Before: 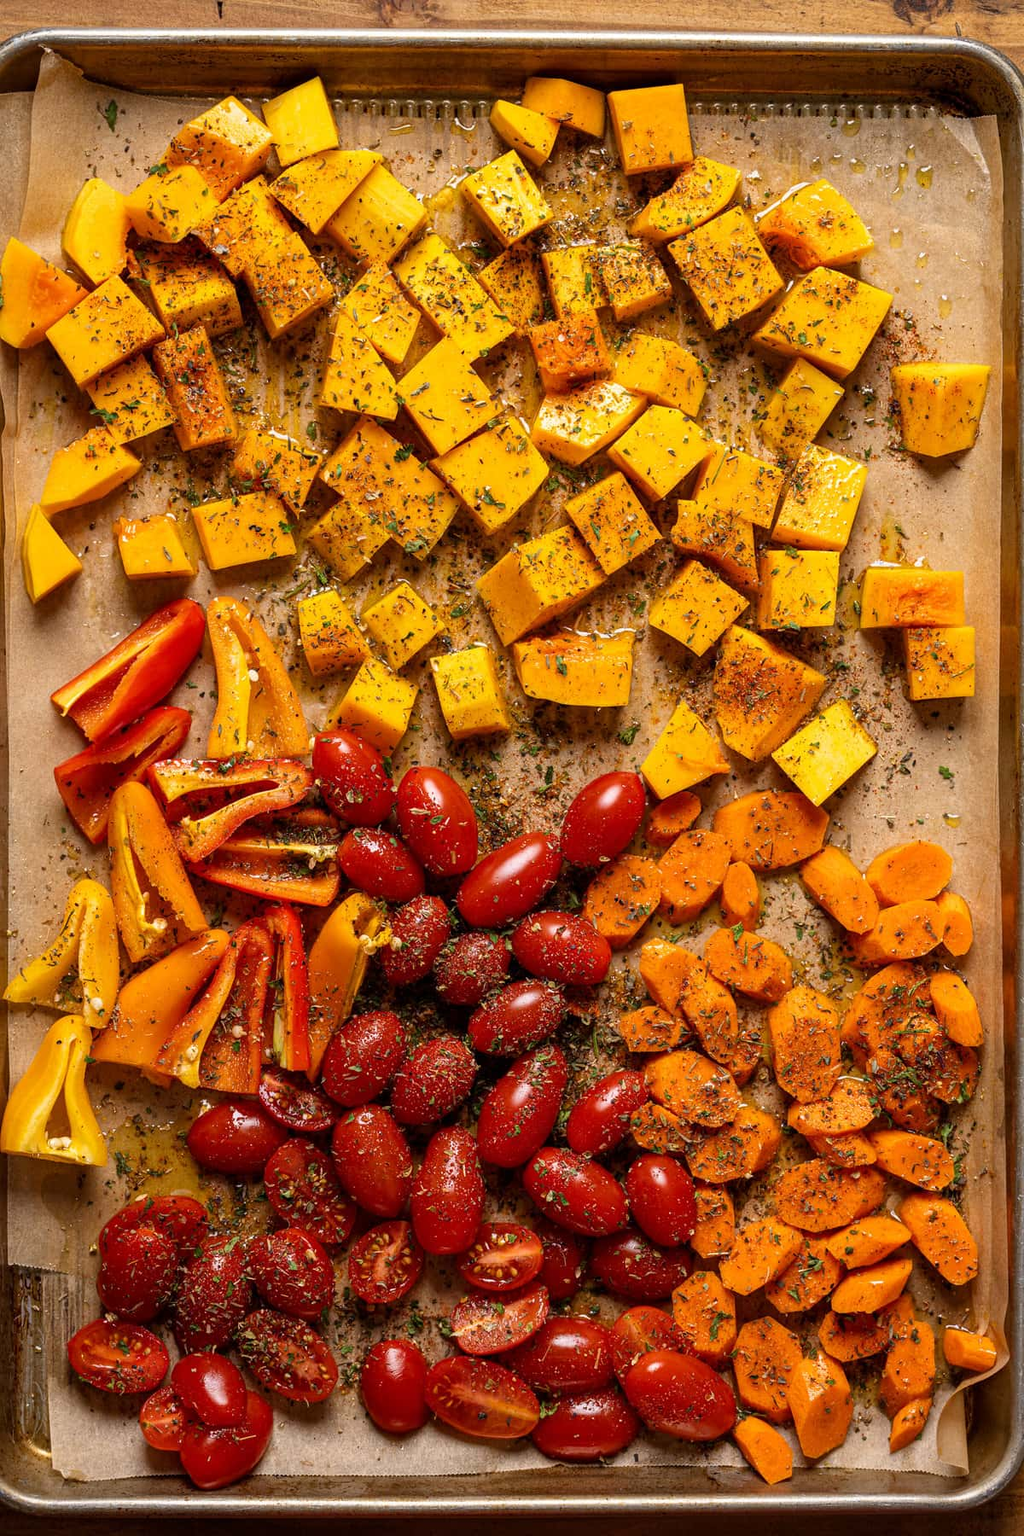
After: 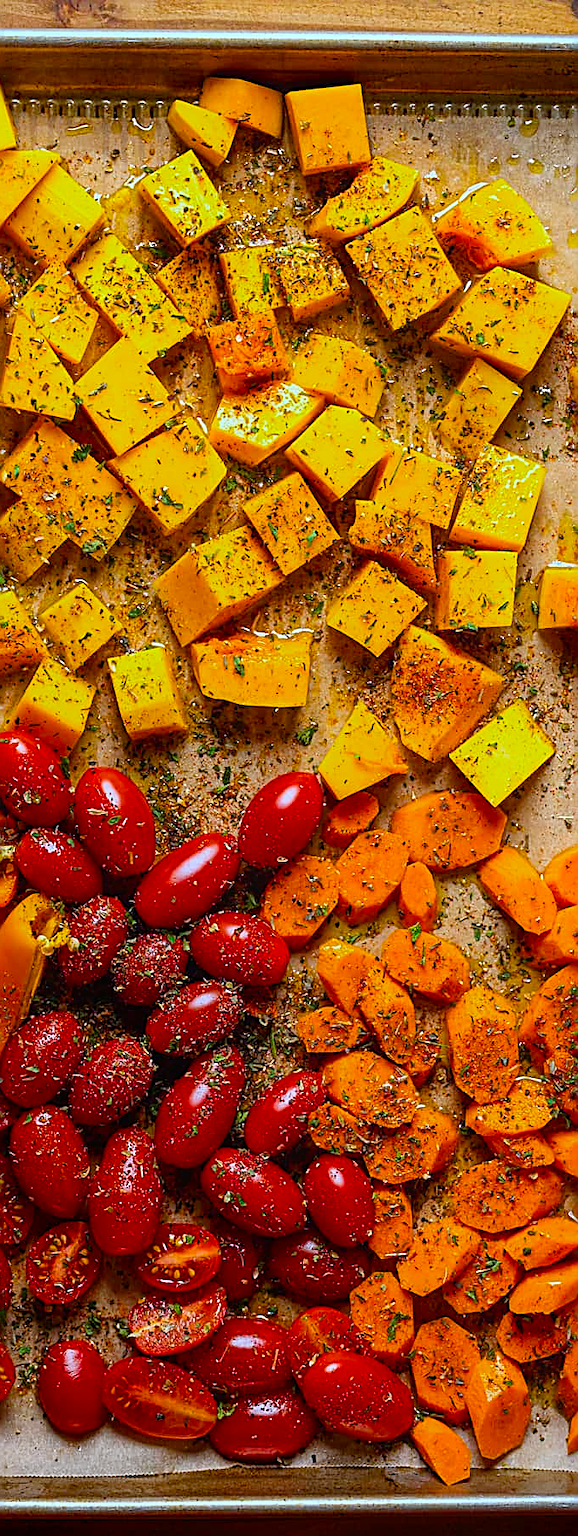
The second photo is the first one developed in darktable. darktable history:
crop: left 31.552%, top 0.001%, right 12.021%
color balance rgb: global offset › luminance -0.288%, global offset › hue 258.93°, perceptual saturation grading › global saturation 30.061%
contrast equalizer: octaves 7, y [[0.601, 0.6, 0.598, 0.598, 0.6, 0.601], [0.5 ×6], [0.5 ×6], [0 ×6], [0 ×6]], mix -0.353
sharpen: amount 0.992
color calibration: x 0.383, y 0.37, temperature 3881.79 K, saturation algorithm version 1 (2020)
contrast brightness saturation: contrast 0.082, saturation 0.2
